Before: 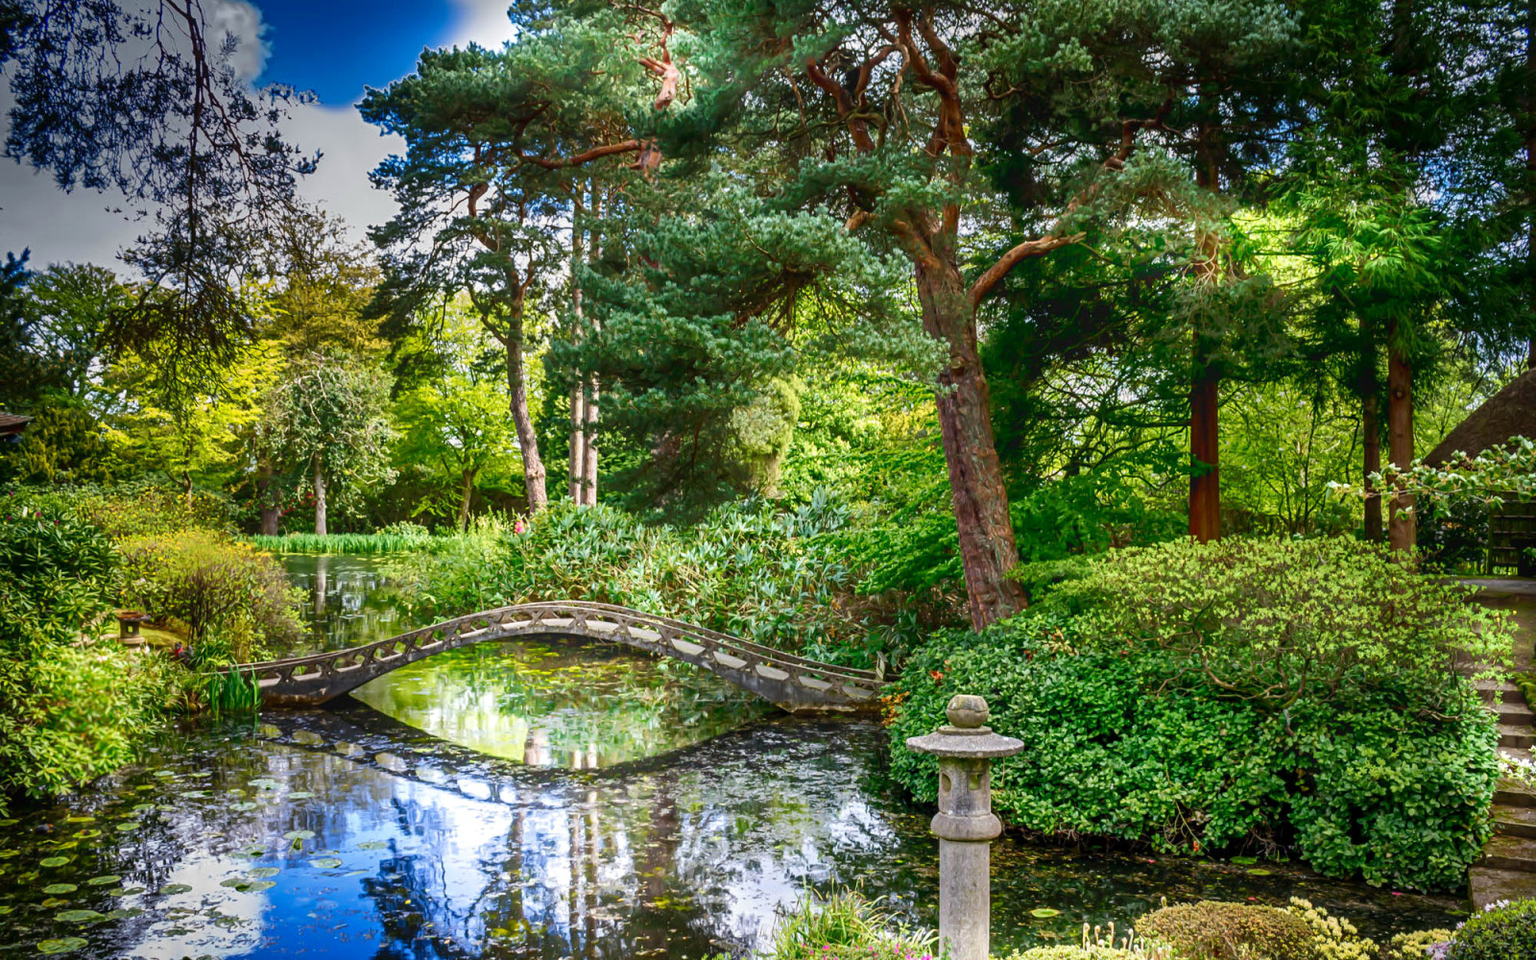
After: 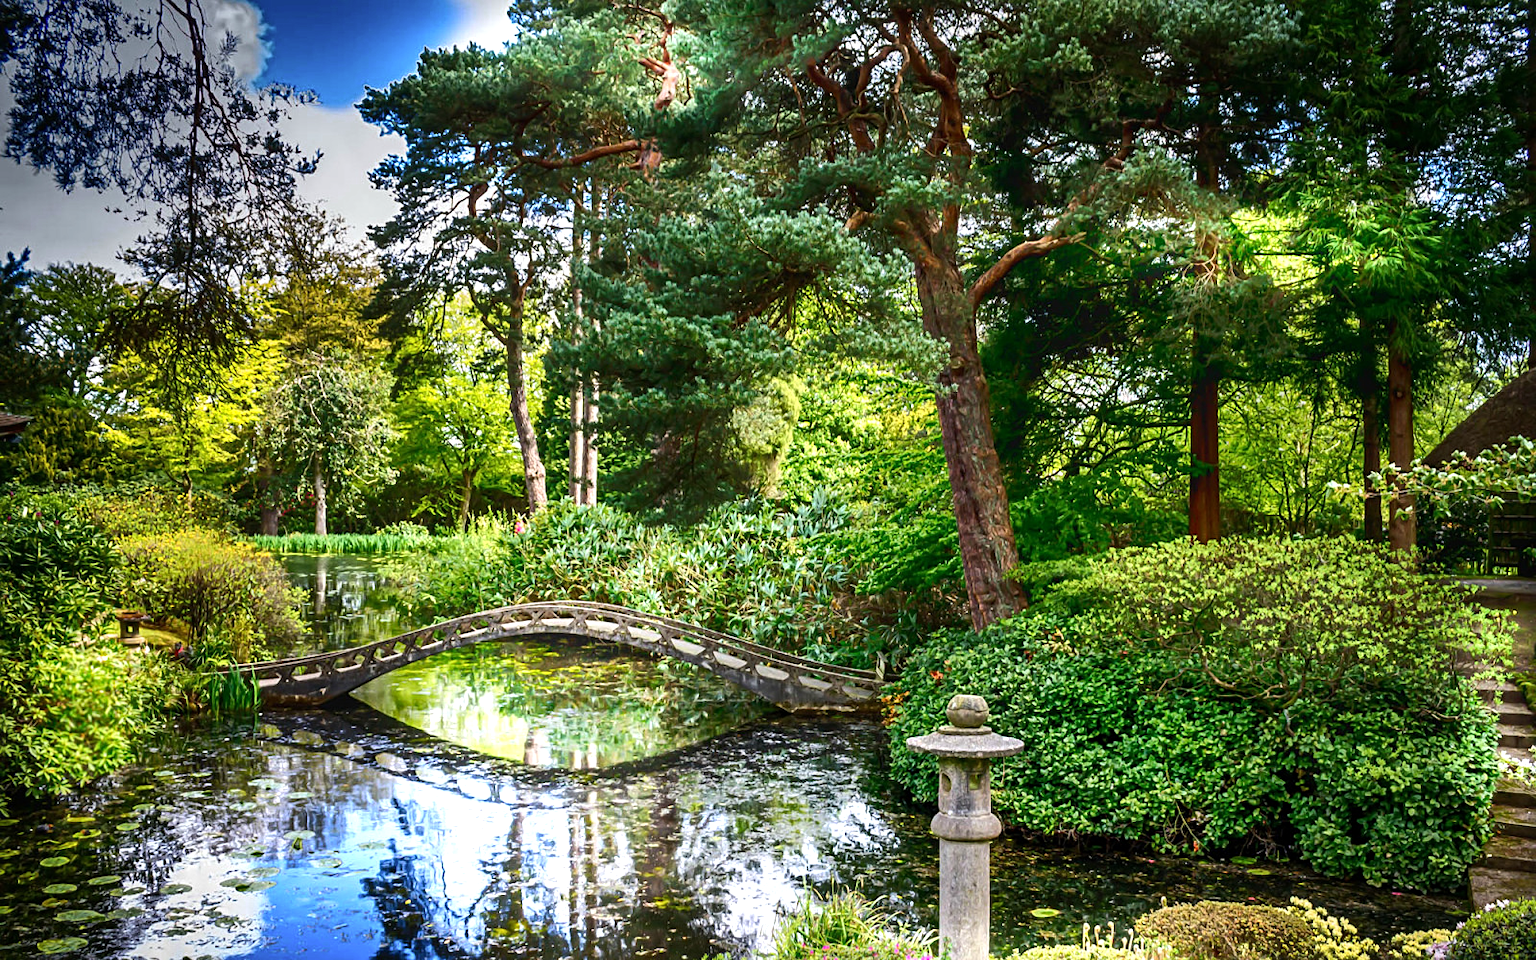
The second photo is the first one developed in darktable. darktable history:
tone equalizer: -8 EV -0.429 EV, -7 EV -0.373 EV, -6 EV -0.331 EV, -5 EV -0.244 EV, -3 EV 0.219 EV, -2 EV 0.358 EV, -1 EV 0.38 EV, +0 EV 0.402 EV, edges refinement/feathering 500, mask exposure compensation -1.57 EV, preserve details no
sharpen: amount 0.215
color zones: curves: ch0 [(0, 0.497) (0.143, 0.5) (0.286, 0.5) (0.429, 0.483) (0.571, 0.116) (0.714, -0.006) (0.857, 0.28) (1, 0.497)], mix -123.66%
